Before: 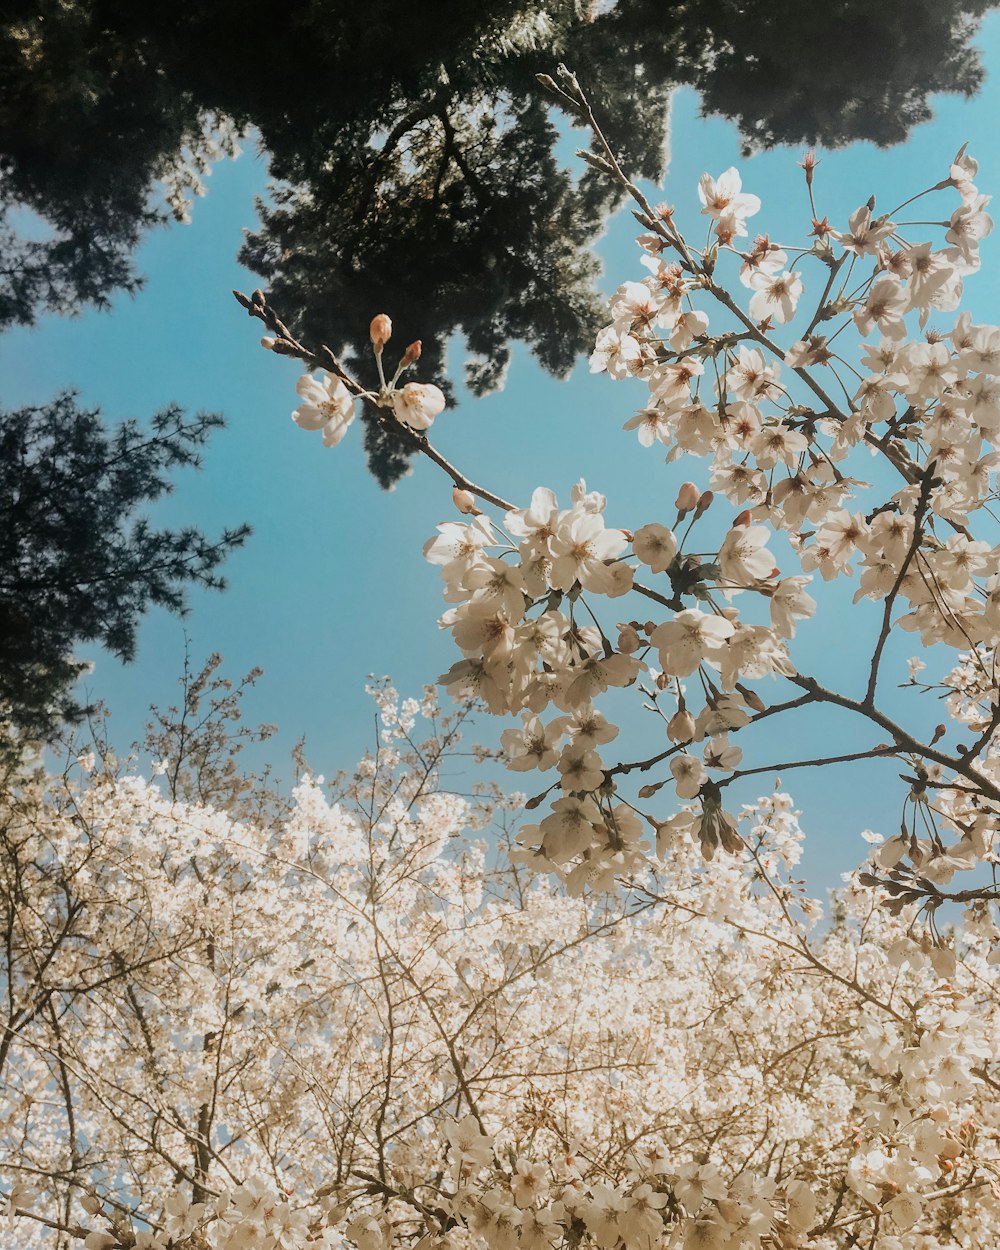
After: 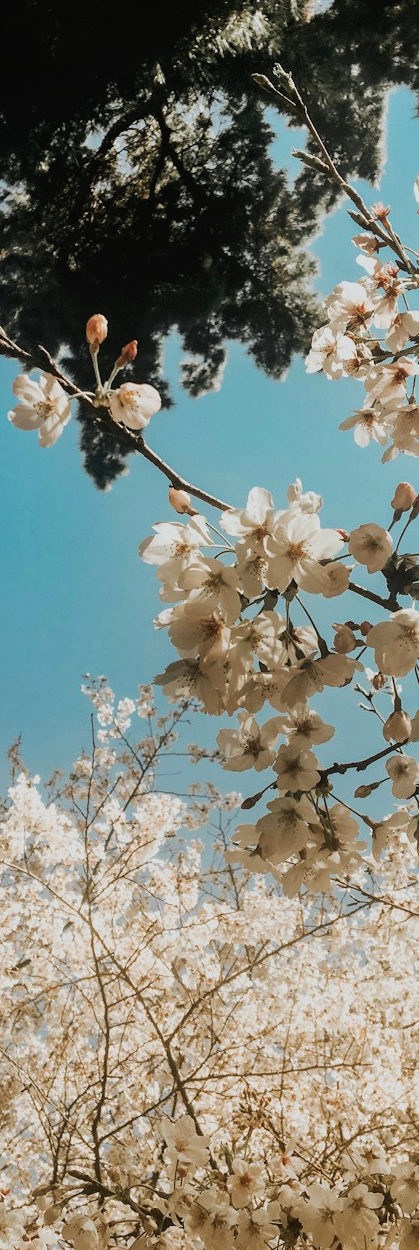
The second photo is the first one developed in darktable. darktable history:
tone curve: curves: ch0 [(0, 0) (0.003, 0.019) (0.011, 0.019) (0.025, 0.022) (0.044, 0.026) (0.069, 0.032) (0.1, 0.052) (0.136, 0.081) (0.177, 0.123) (0.224, 0.17) (0.277, 0.219) (0.335, 0.276) (0.399, 0.344) (0.468, 0.421) (0.543, 0.508) (0.623, 0.604) (0.709, 0.705) (0.801, 0.797) (0.898, 0.894) (1, 1)], preserve colors none
crop: left 28.46%, right 29.55%
